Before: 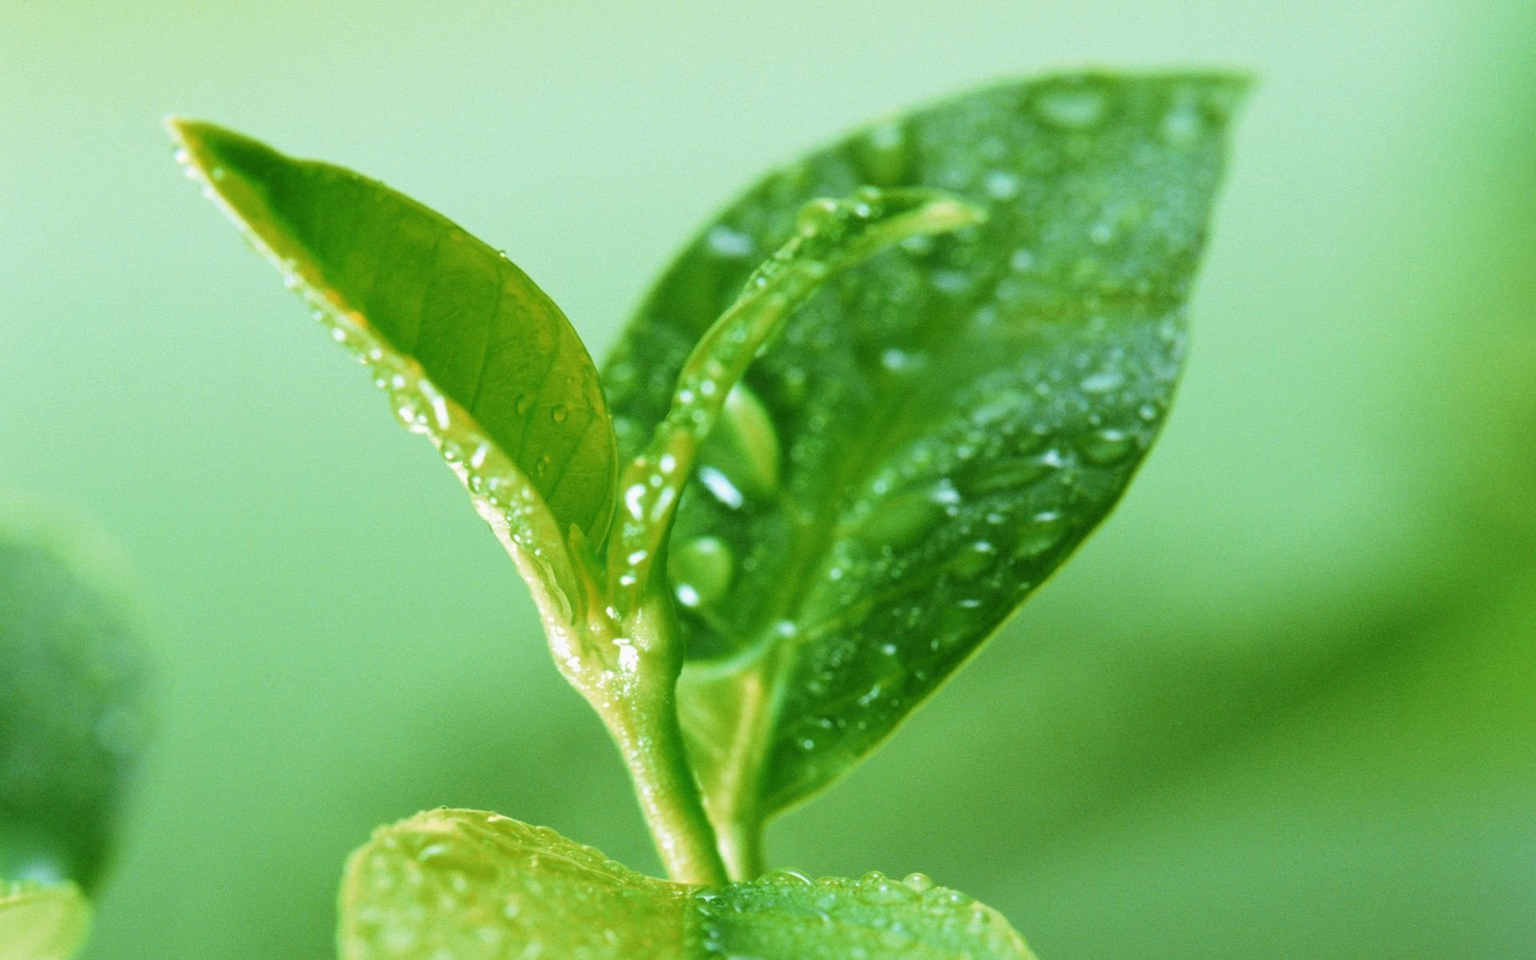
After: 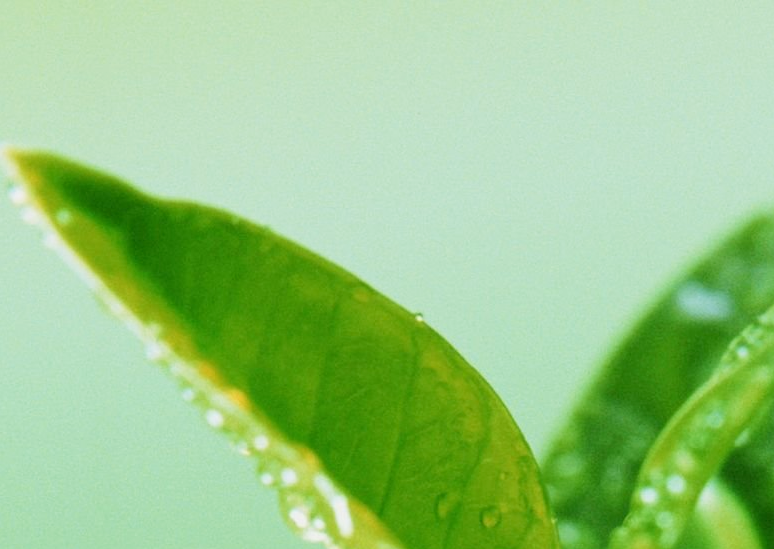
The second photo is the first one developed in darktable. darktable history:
crop and rotate: left 10.932%, top 0.074%, right 48.724%, bottom 54.161%
tone curve: curves: ch0 [(0, 0) (0.822, 0.825) (0.994, 0.955)]; ch1 [(0, 0) (0.226, 0.261) (0.383, 0.397) (0.46, 0.46) (0.498, 0.501) (0.524, 0.543) (0.578, 0.575) (1, 1)]; ch2 [(0, 0) (0.438, 0.456) (0.5, 0.495) (0.547, 0.515) (0.597, 0.58) (0.629, 0.603) (1, 1)], preserve colors none
